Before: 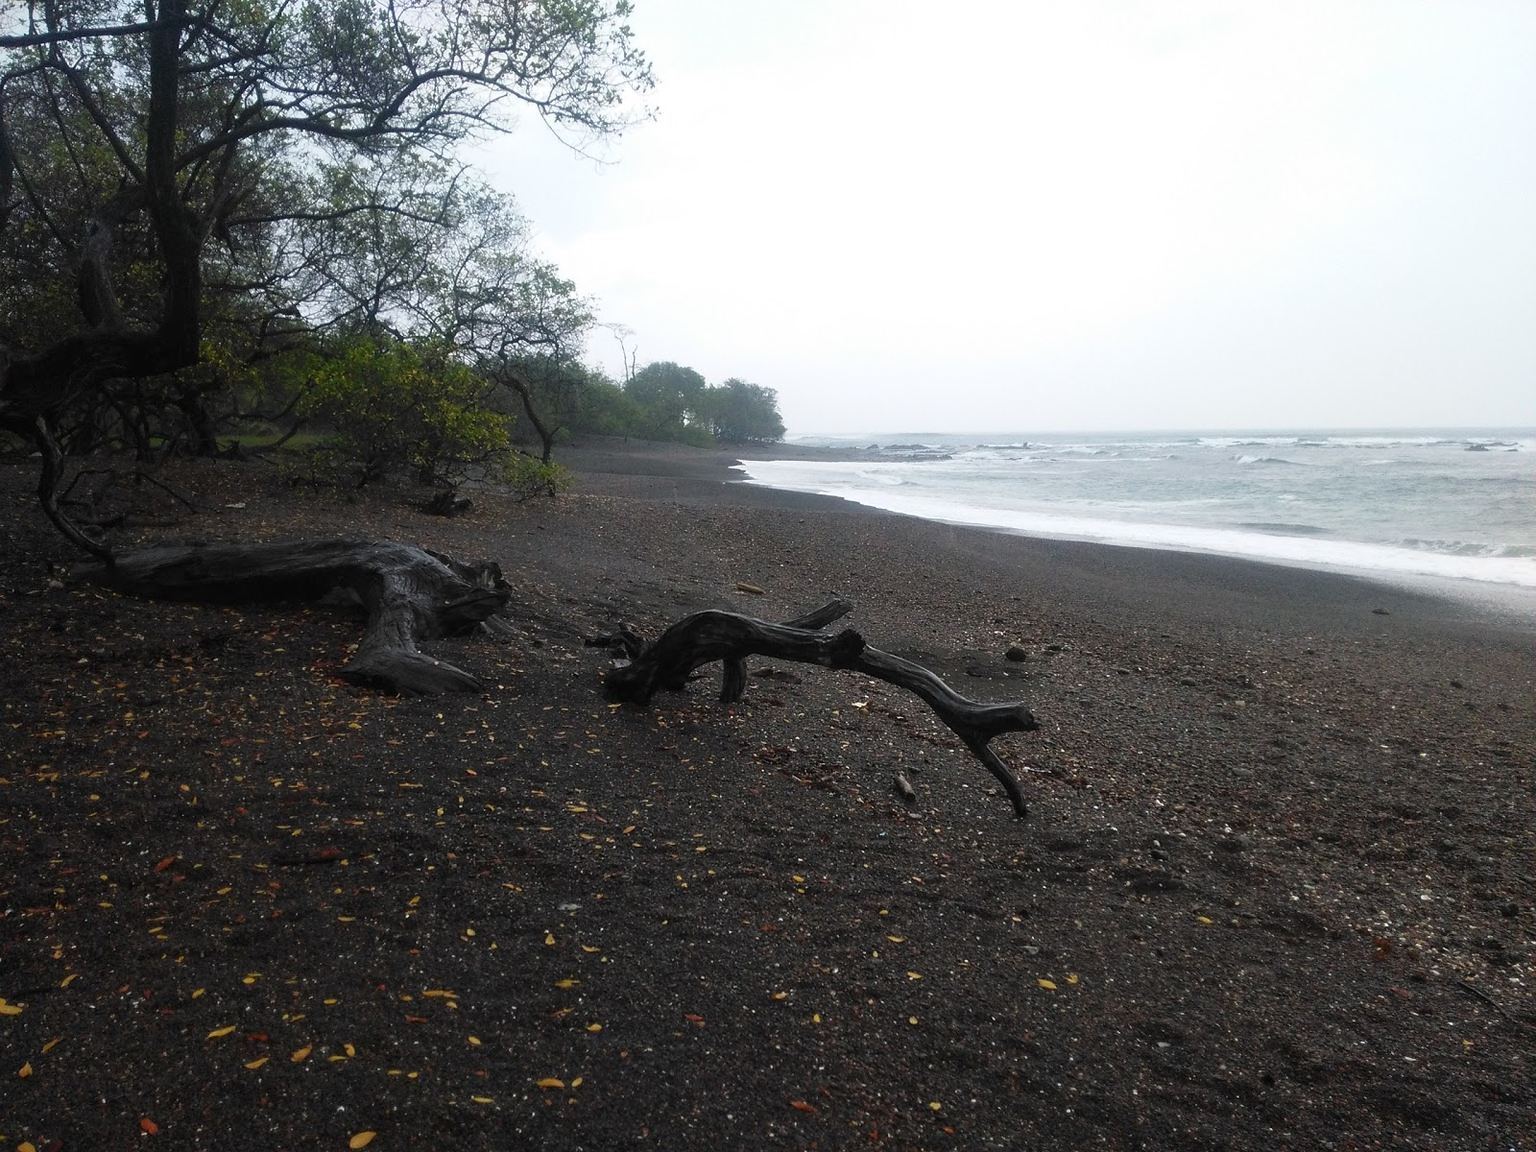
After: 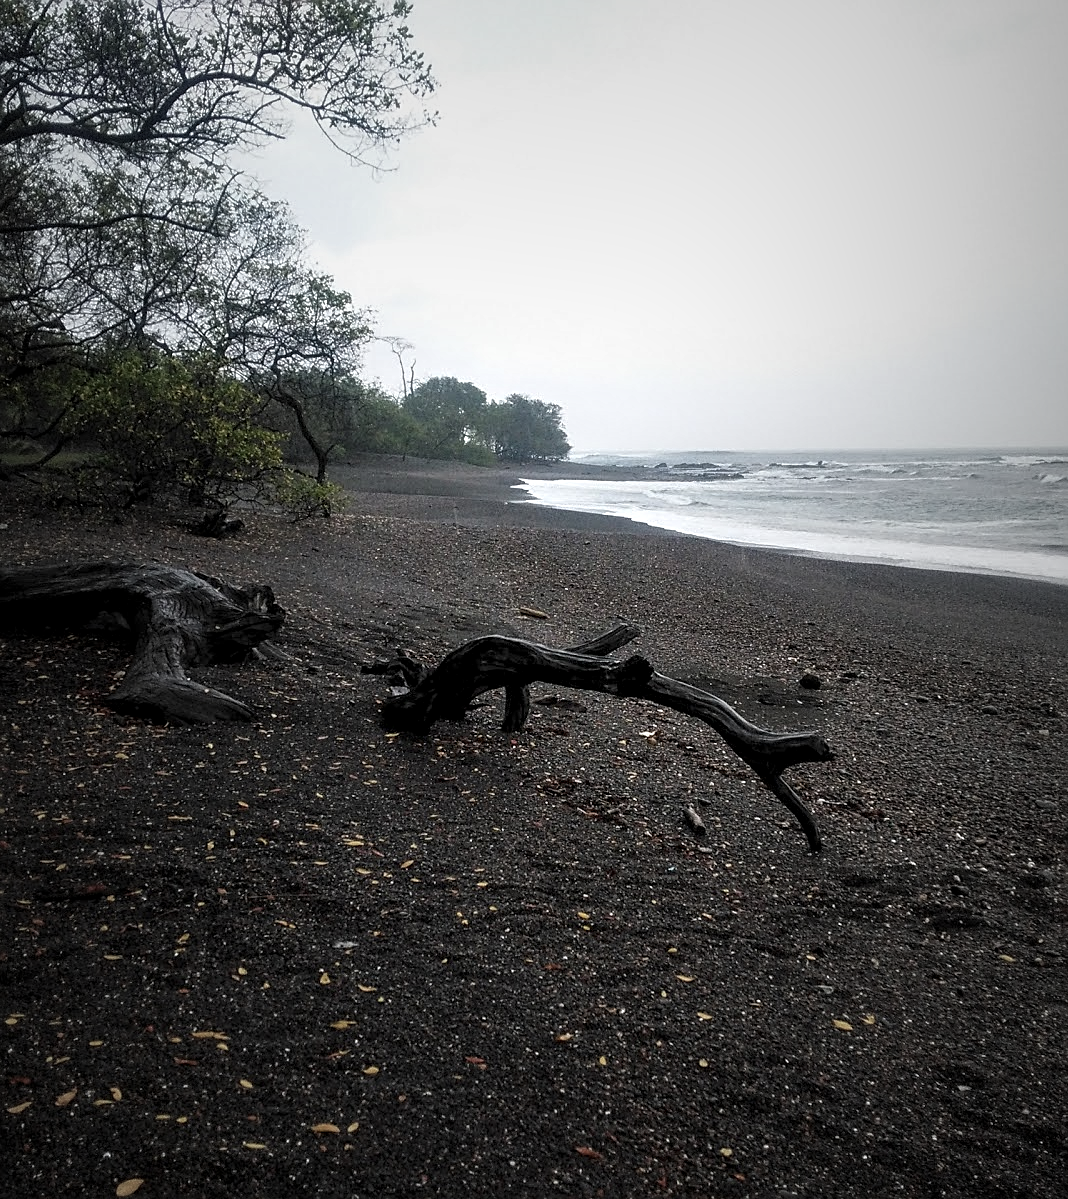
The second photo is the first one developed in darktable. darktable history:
crop and rotate: left 15.537%, right 17.693%
local contrast: highlights 60%, shadows 61%, detail 160%
sharpen: on, module defaults
vignetting: fall-off start 17.54%, fall-off radius 137.91%, brightness -0.575, width/height ratio 0.628, shape 0.579
